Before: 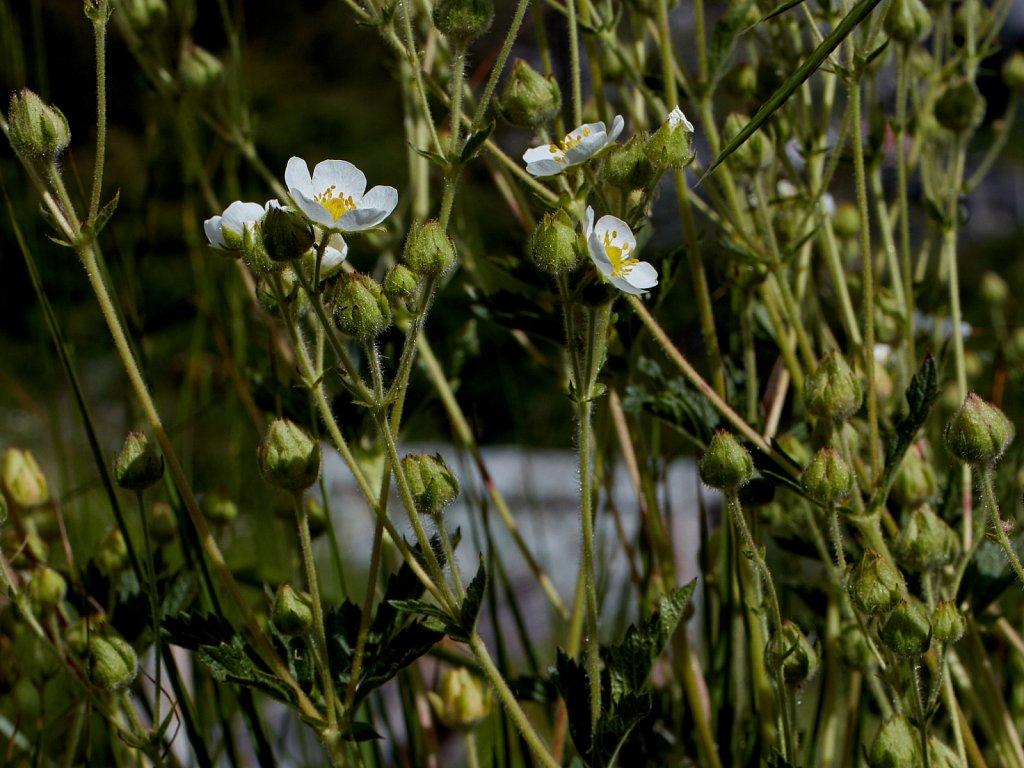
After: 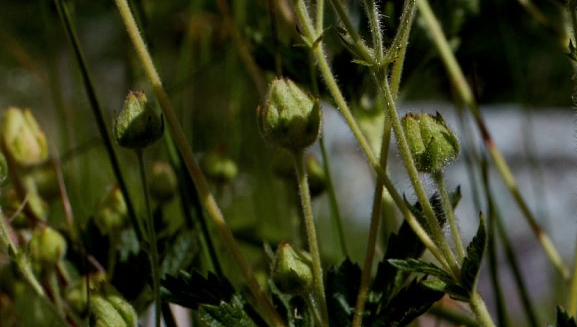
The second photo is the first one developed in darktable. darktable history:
shadows and highlights: shadows 19.13, highlights -83.41, soften with gaussian
white balance: red 1, blue 1
crop: top 44.483%, right 43.593%, bottom 12.892%
